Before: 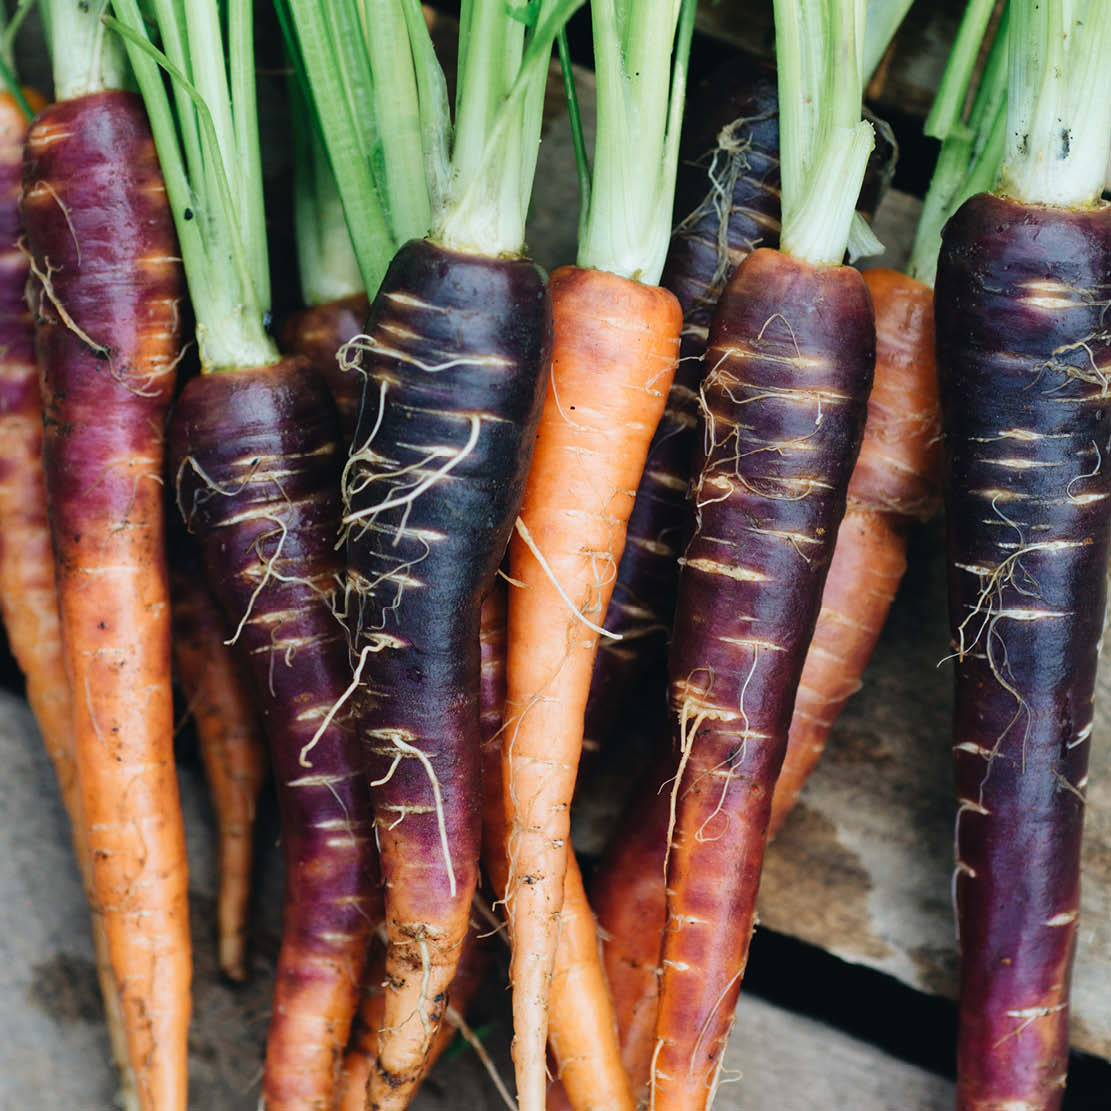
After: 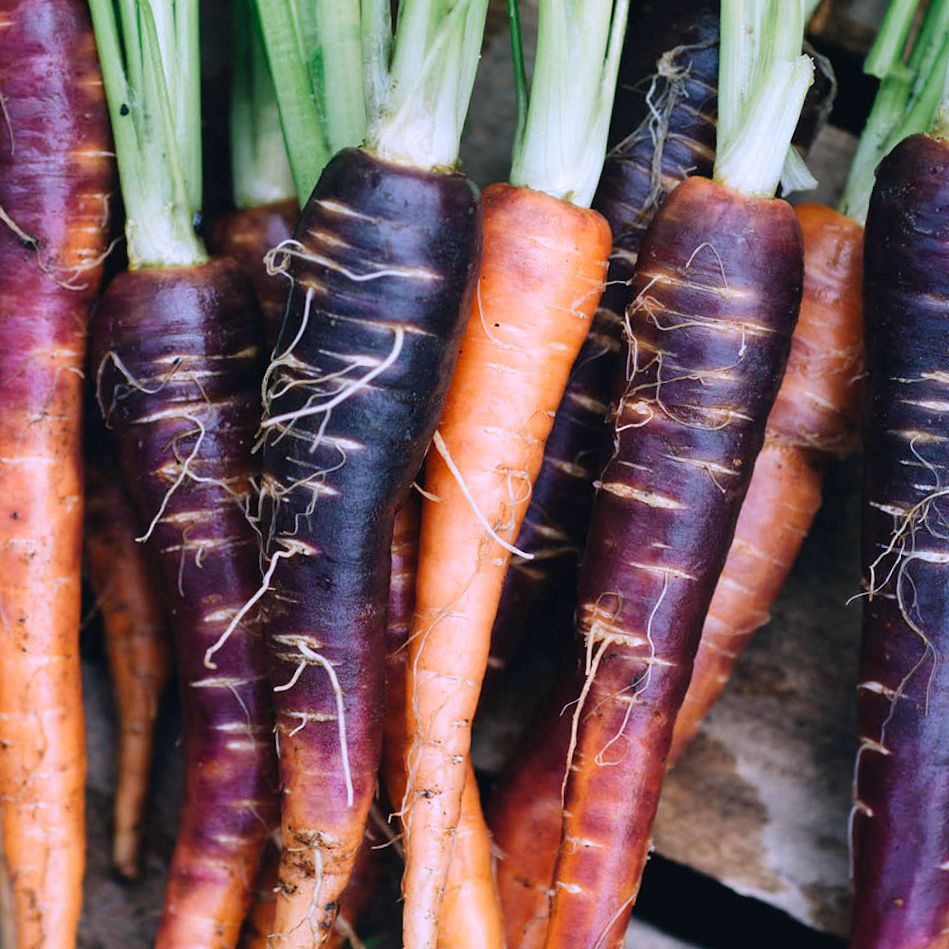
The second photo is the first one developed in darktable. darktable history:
crop and rotate: angle -3.27°, left 5.211%, top 5.211%, right 4.607%, bottom 4.607%
white balance: red 1.042, blue 1.17
